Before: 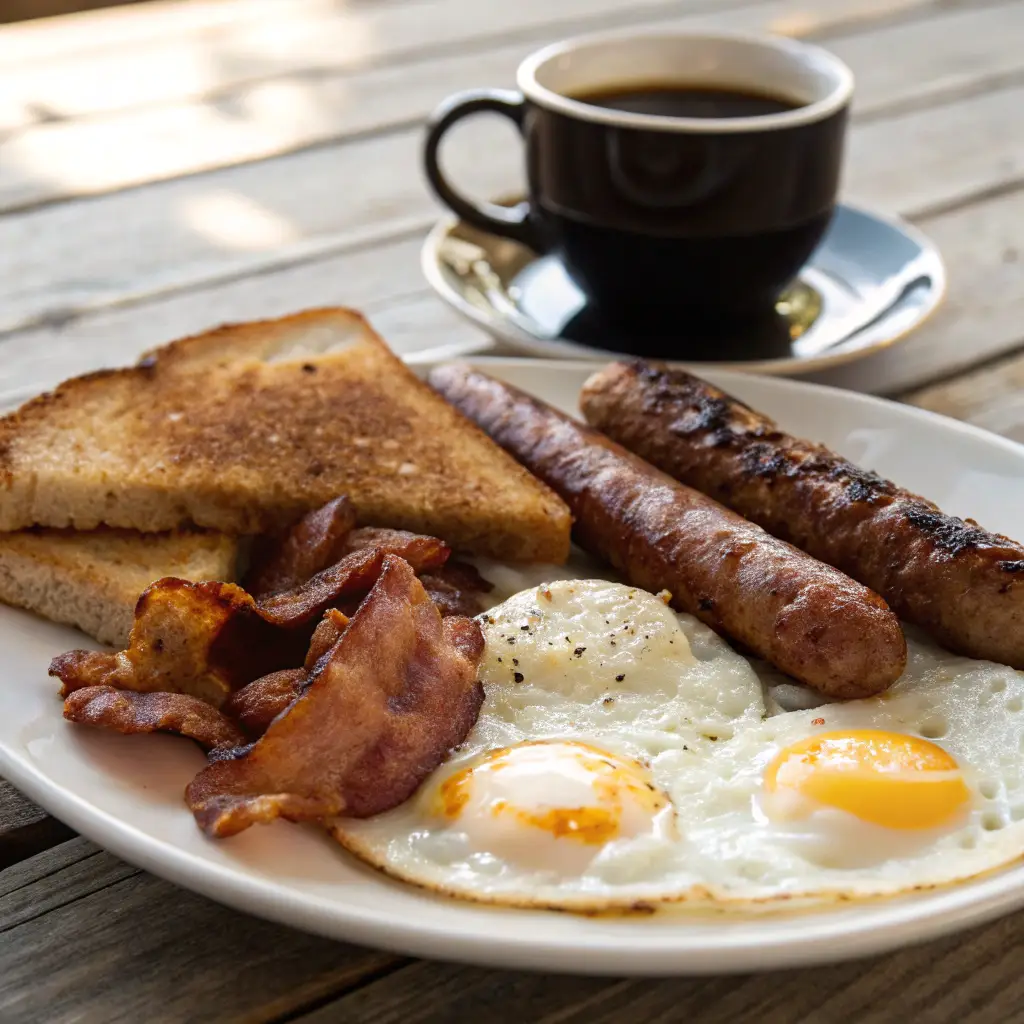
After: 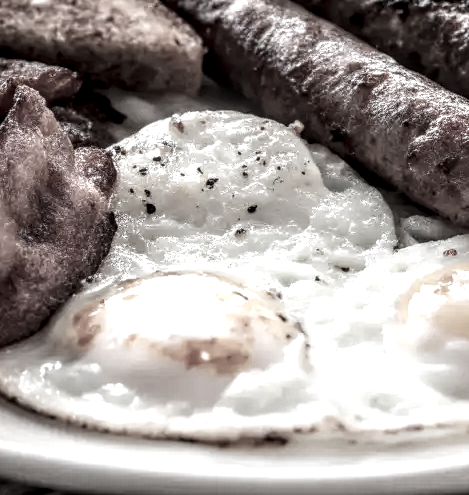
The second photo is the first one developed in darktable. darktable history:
tone equalizer: -8 EV -0.417 EV, -7 EV -0.389 EV, -6 EV -0.333 EV, -5 EV -0.222 EV, -3 EV 0.222 EV, -2 EV 0.333 EV, -1 EV 0.389 EV, +0 EV 0.417 EV, edges refinement/feathering 500, mask exposure compensation -1.57 EV, preserve details no
local contrast: highlights 0%, shadows 0%, detail 182%
crop: left 35.976%, top 45.819%, right 18.162%, bottom 5.807%
color contrast: green-magenta contrast 0.3, blue-yellow contrast 0.15
